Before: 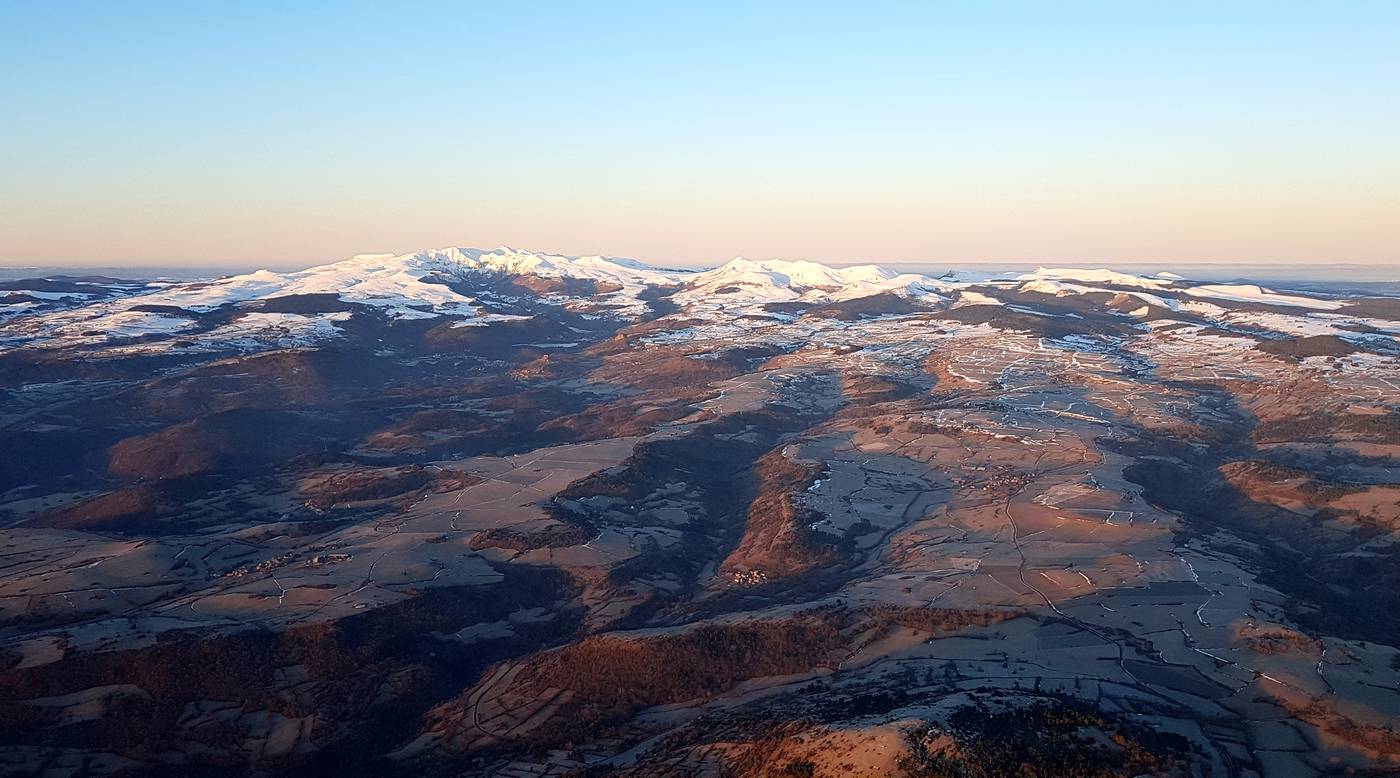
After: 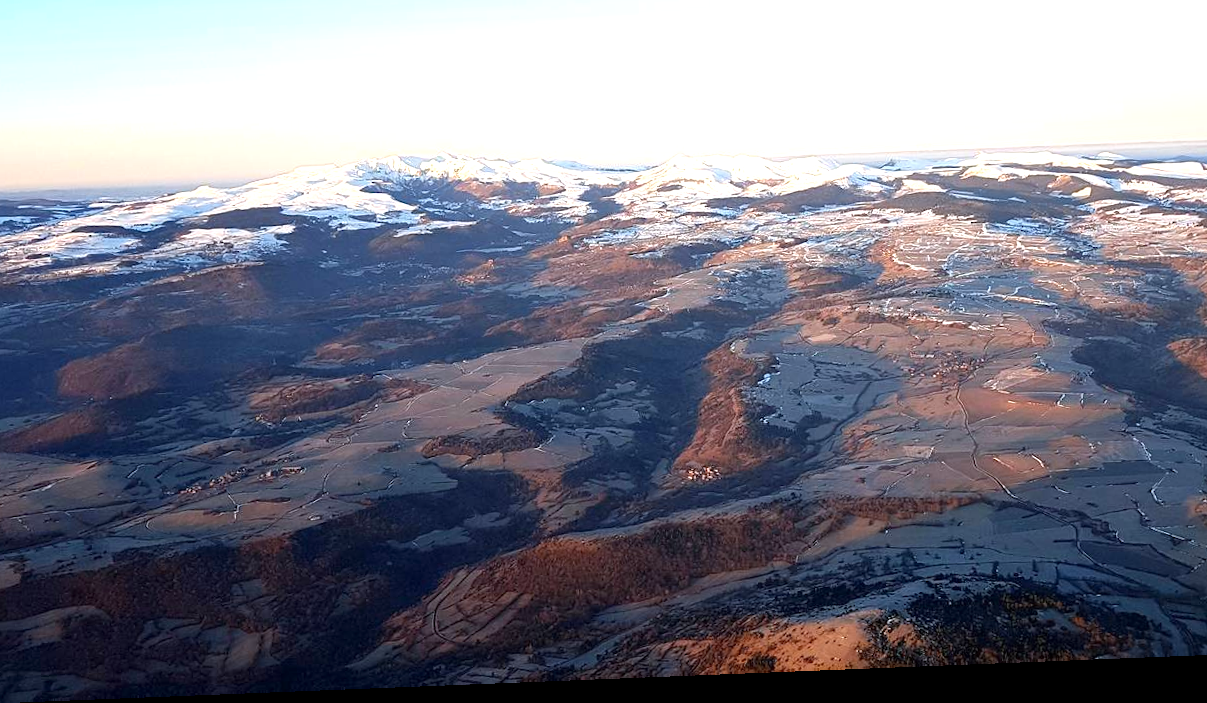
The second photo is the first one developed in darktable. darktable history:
rotate and perspective: rotation -2.29°, automatic cropping off
crop and rotate: left 4.842%, top 15.51%, right 10.668%
exposure: exposure 0.657 EV, compensate highlight preservation false
white balance: red 0.982, blue 1.018
